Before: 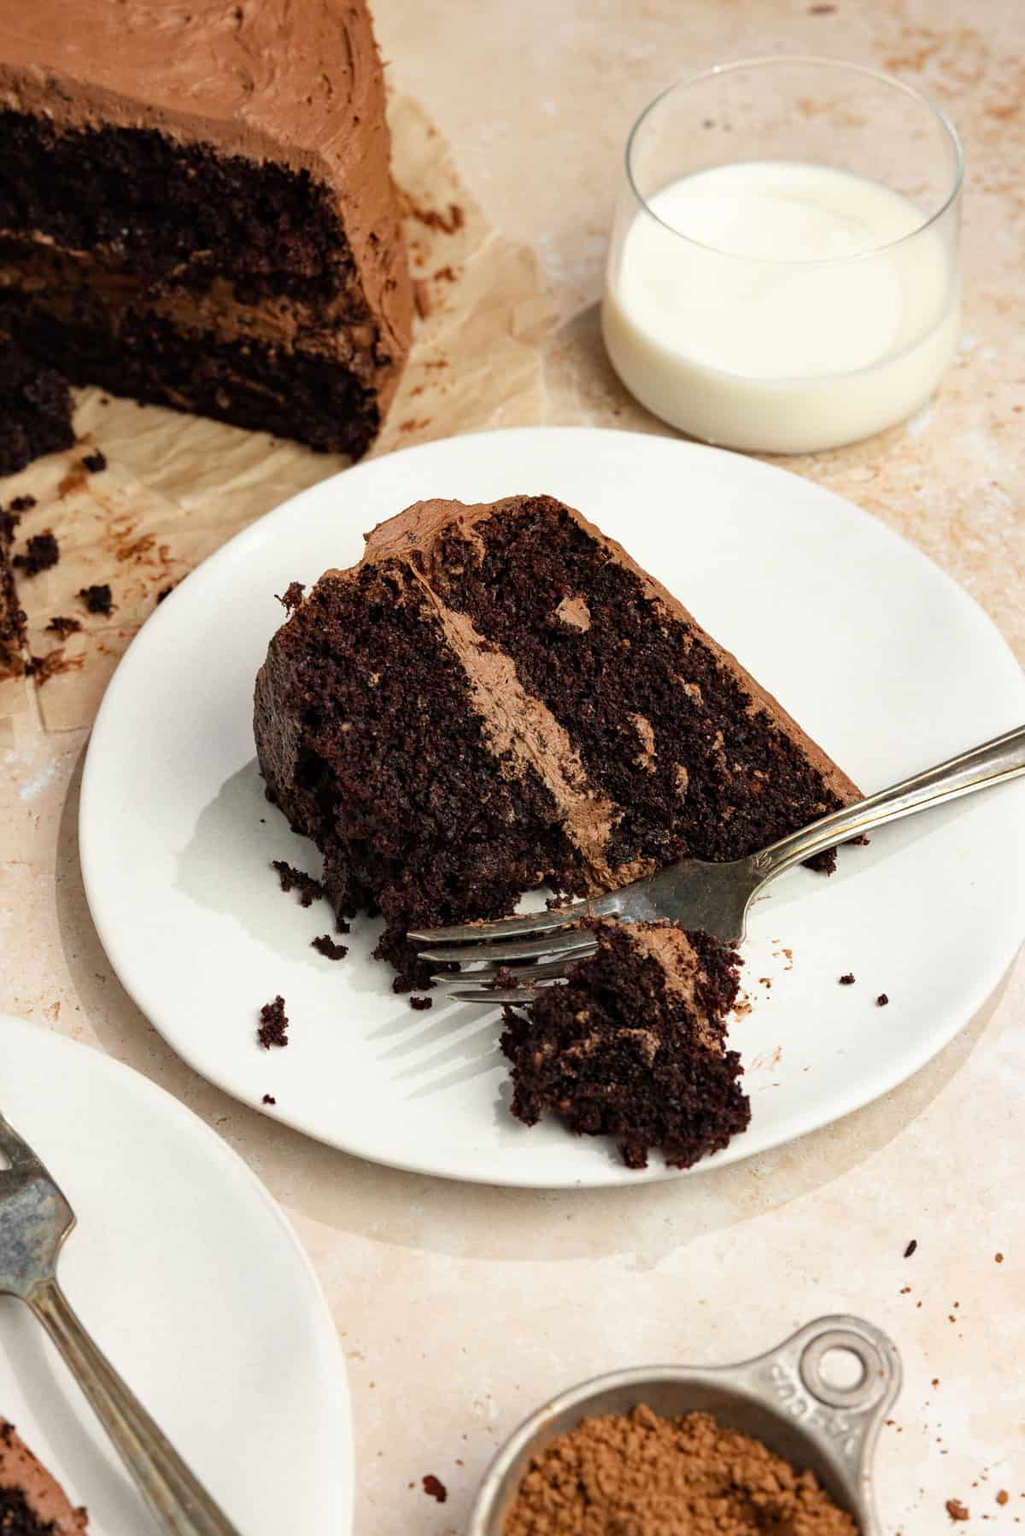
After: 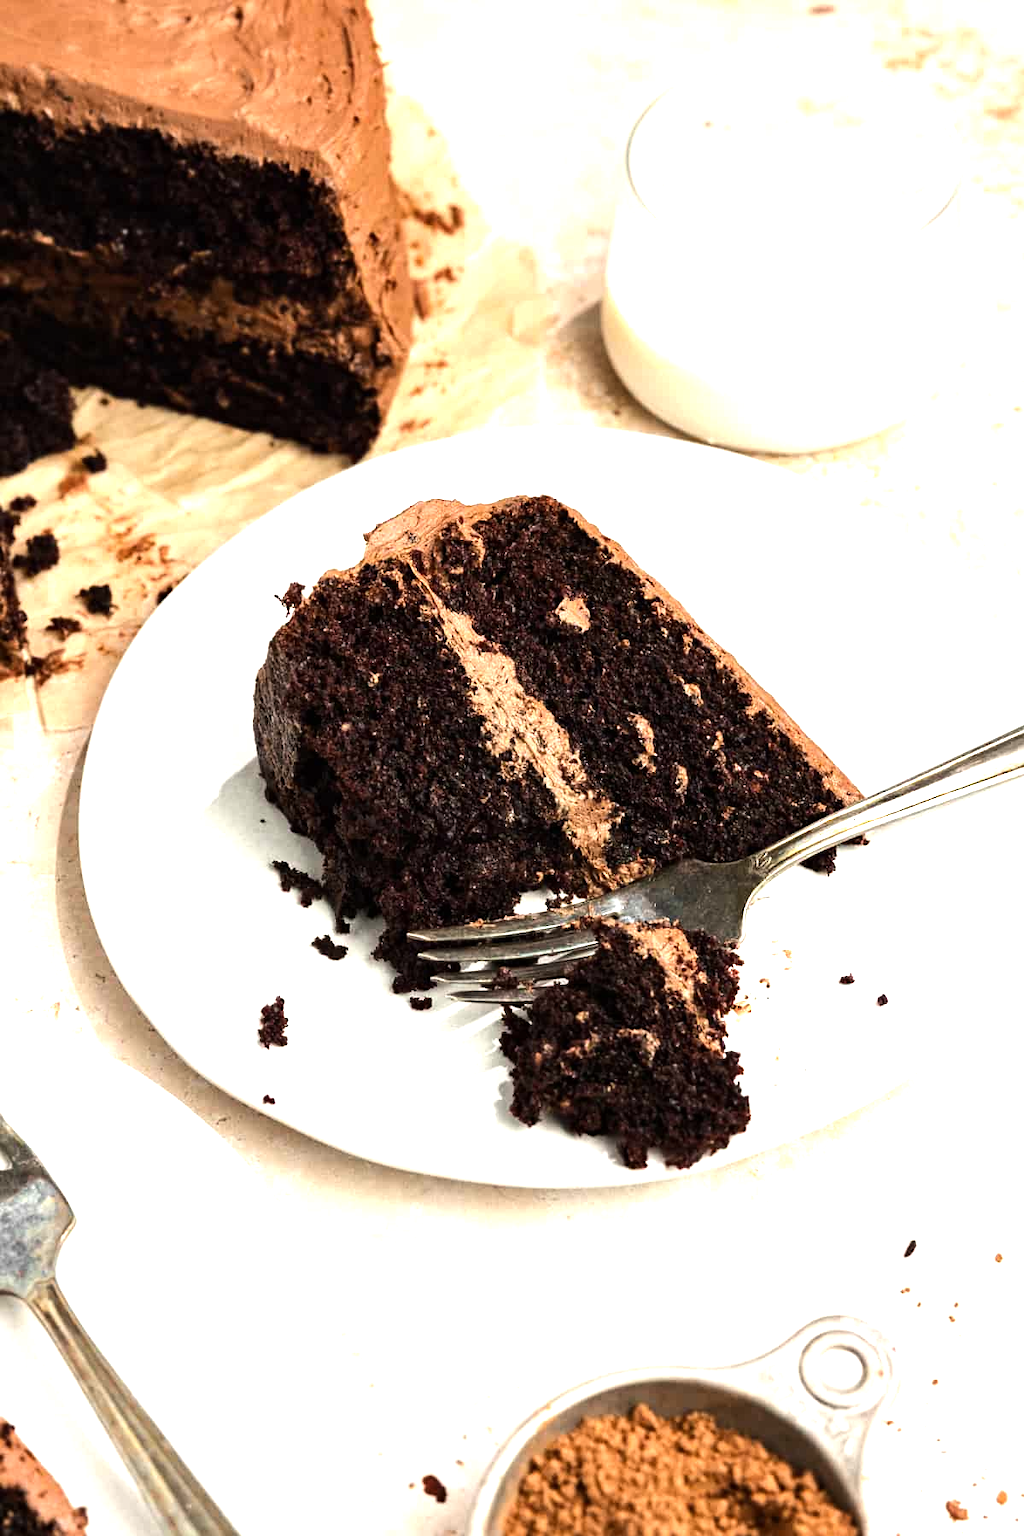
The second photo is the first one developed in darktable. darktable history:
exposure: exposure 0.636 EV, compensate highlight preservation false
tone equalizer: -8 EV -0.75 EV, -7 EV -0.7 EV, -6 EV -0.6 EV, -5 EV -0.4 EV, -3 EV 0.4 EV, -2 EV 0.6 EV, -1 EV 0.7 EV, +0 EV 0.75 EV, edges refinement/feathering 500, mask exposure compensation -1.57 EV, preserve details no
